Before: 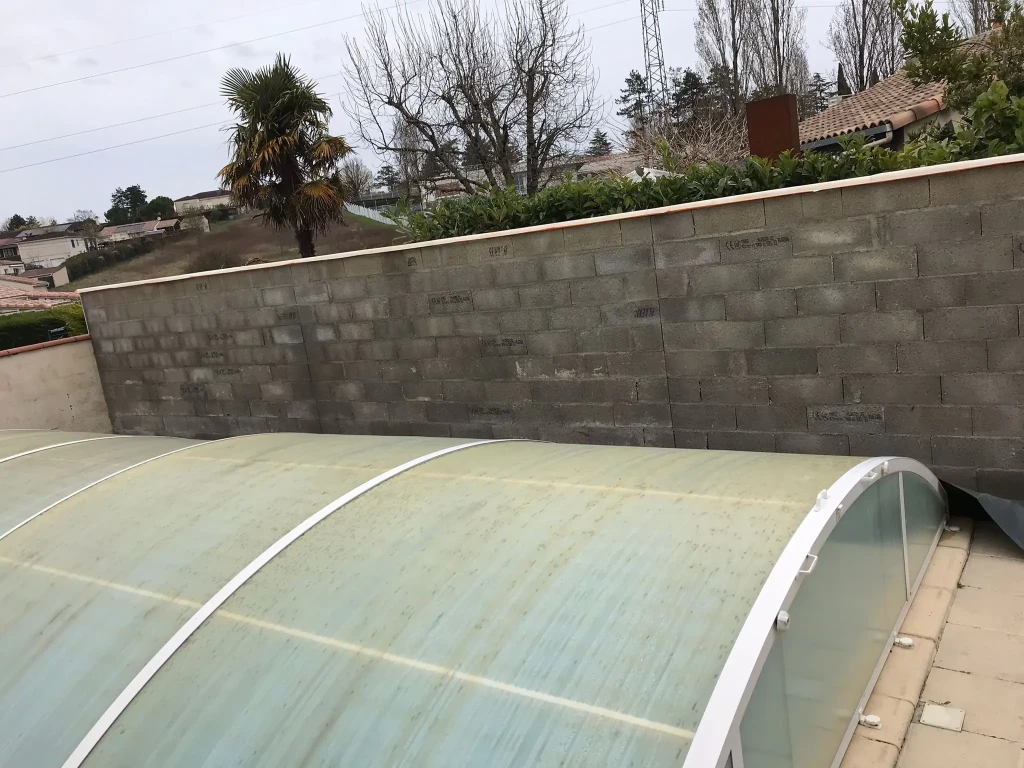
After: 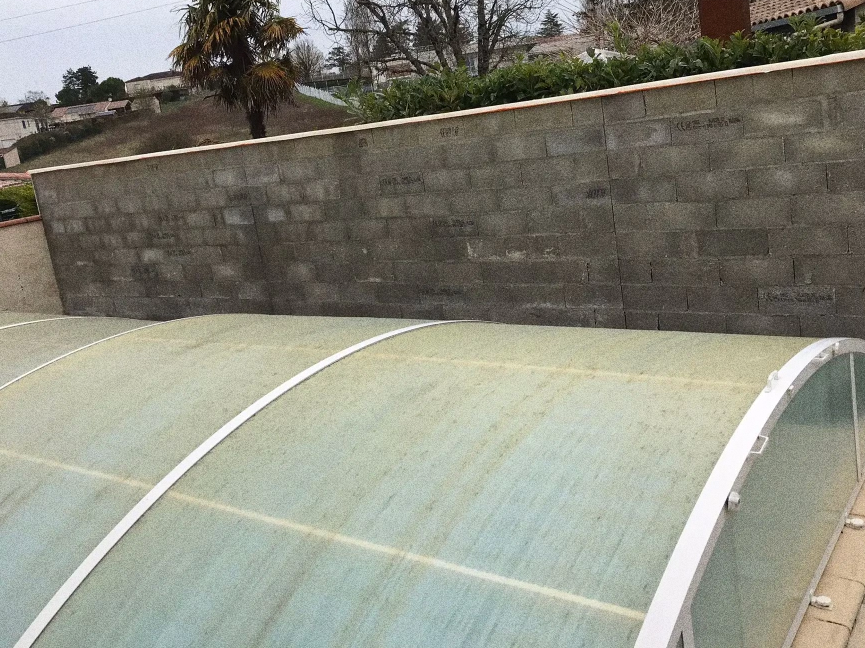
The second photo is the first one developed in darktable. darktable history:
grain: coarseness 0.09 ISO, strength 40%
crop and rotate: left 4.842%, top 15.51%, right 10.668%
